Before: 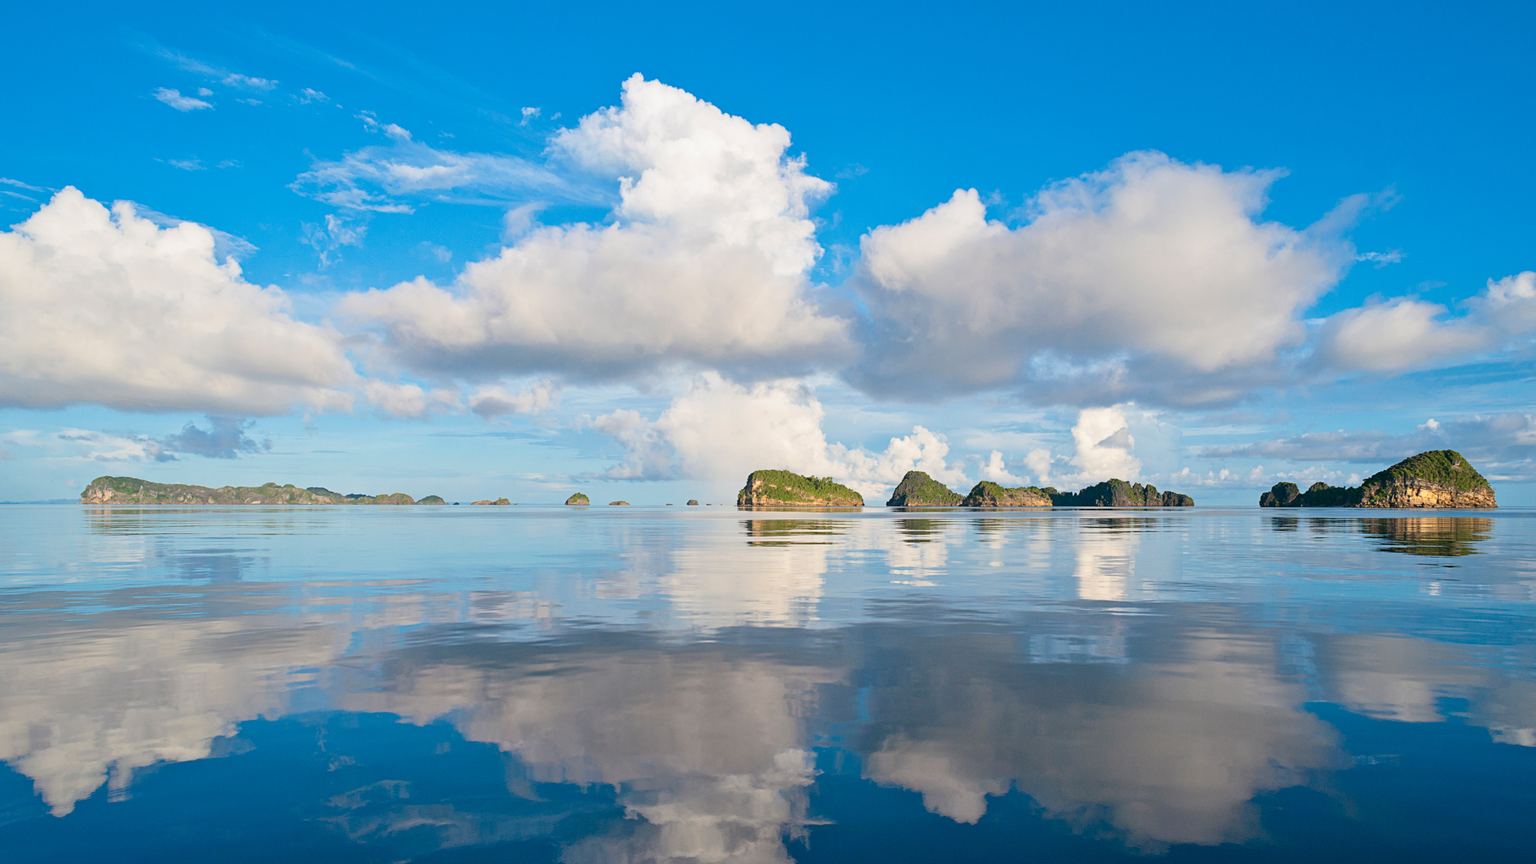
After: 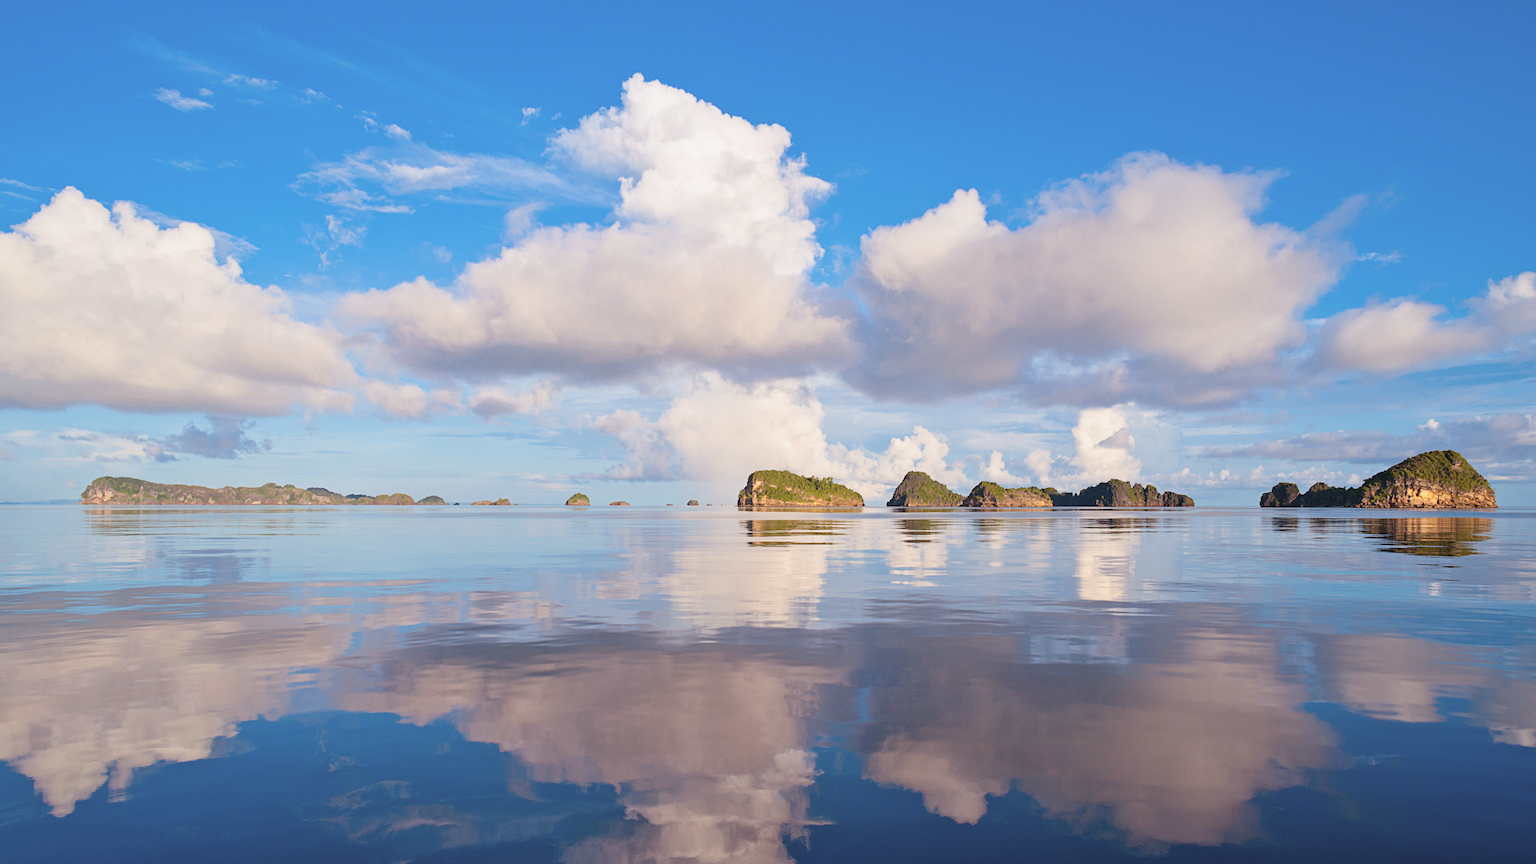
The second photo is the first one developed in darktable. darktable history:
rgb levels: mode RGB, independent channels, levels [[0, 0.474, 1], [0, 0.5, 1], [0, 0.5, 1]]
local contrast: mode bilateral grid, contrast 100, coarseness 100, detail 91%, midtone range 0.2
